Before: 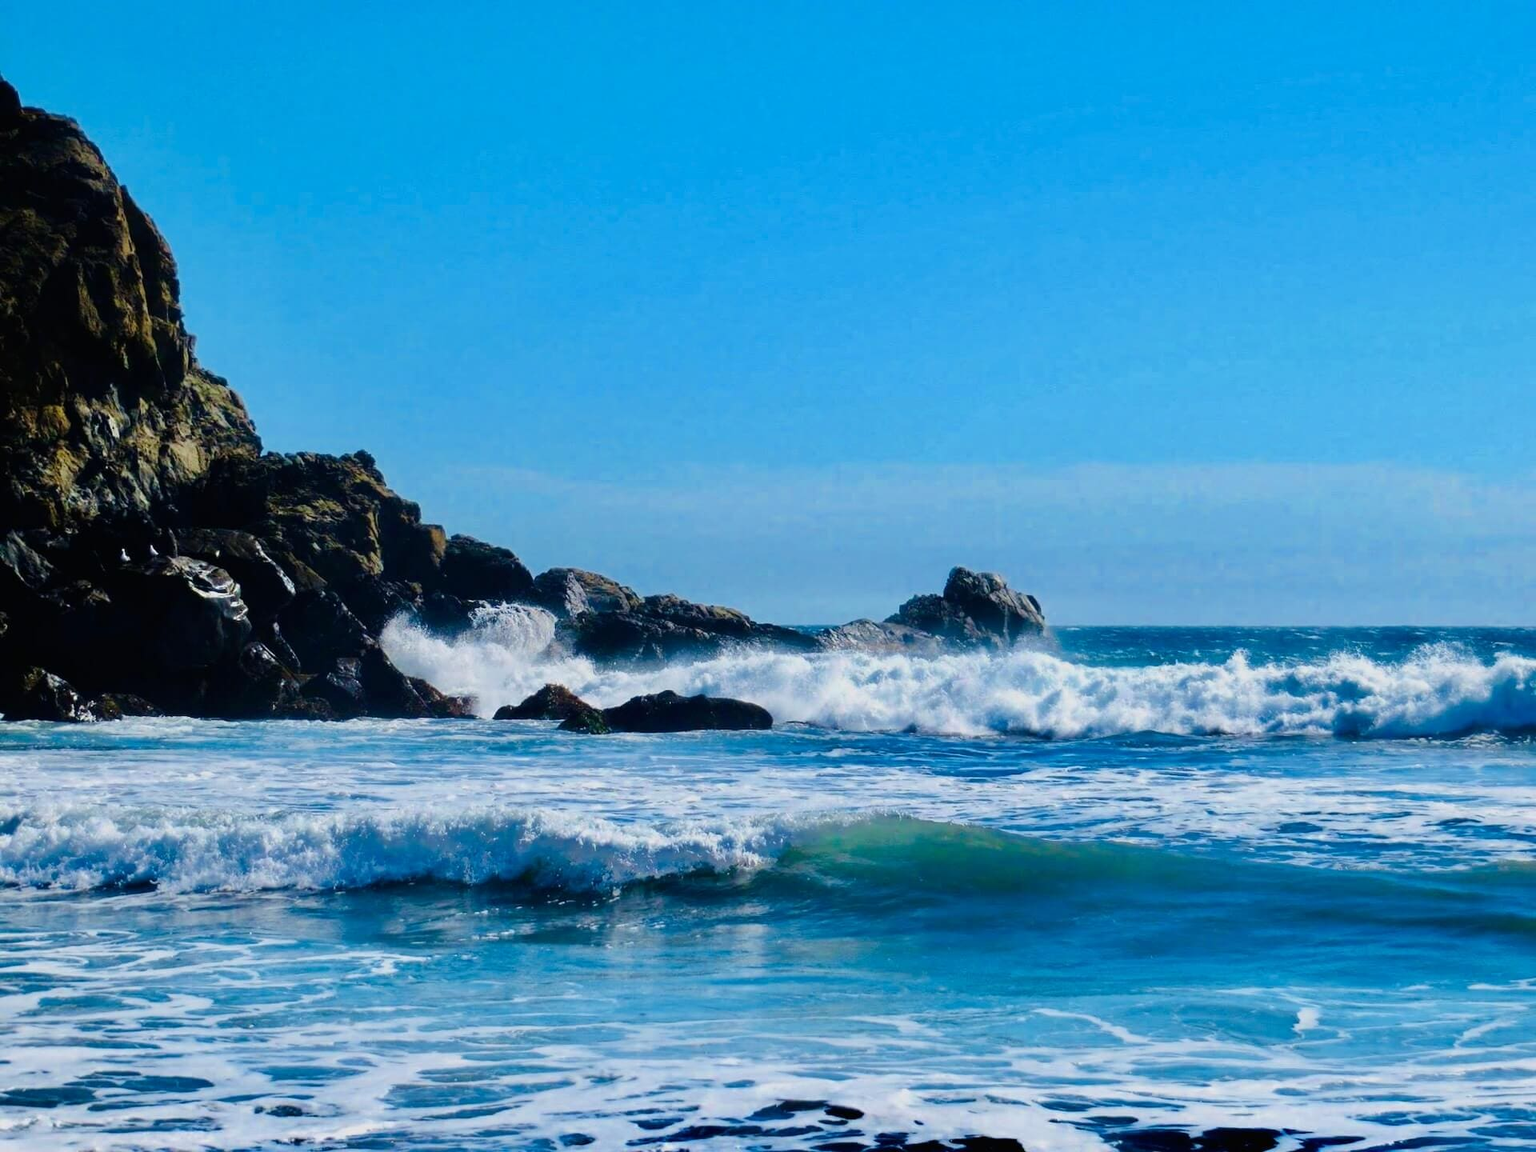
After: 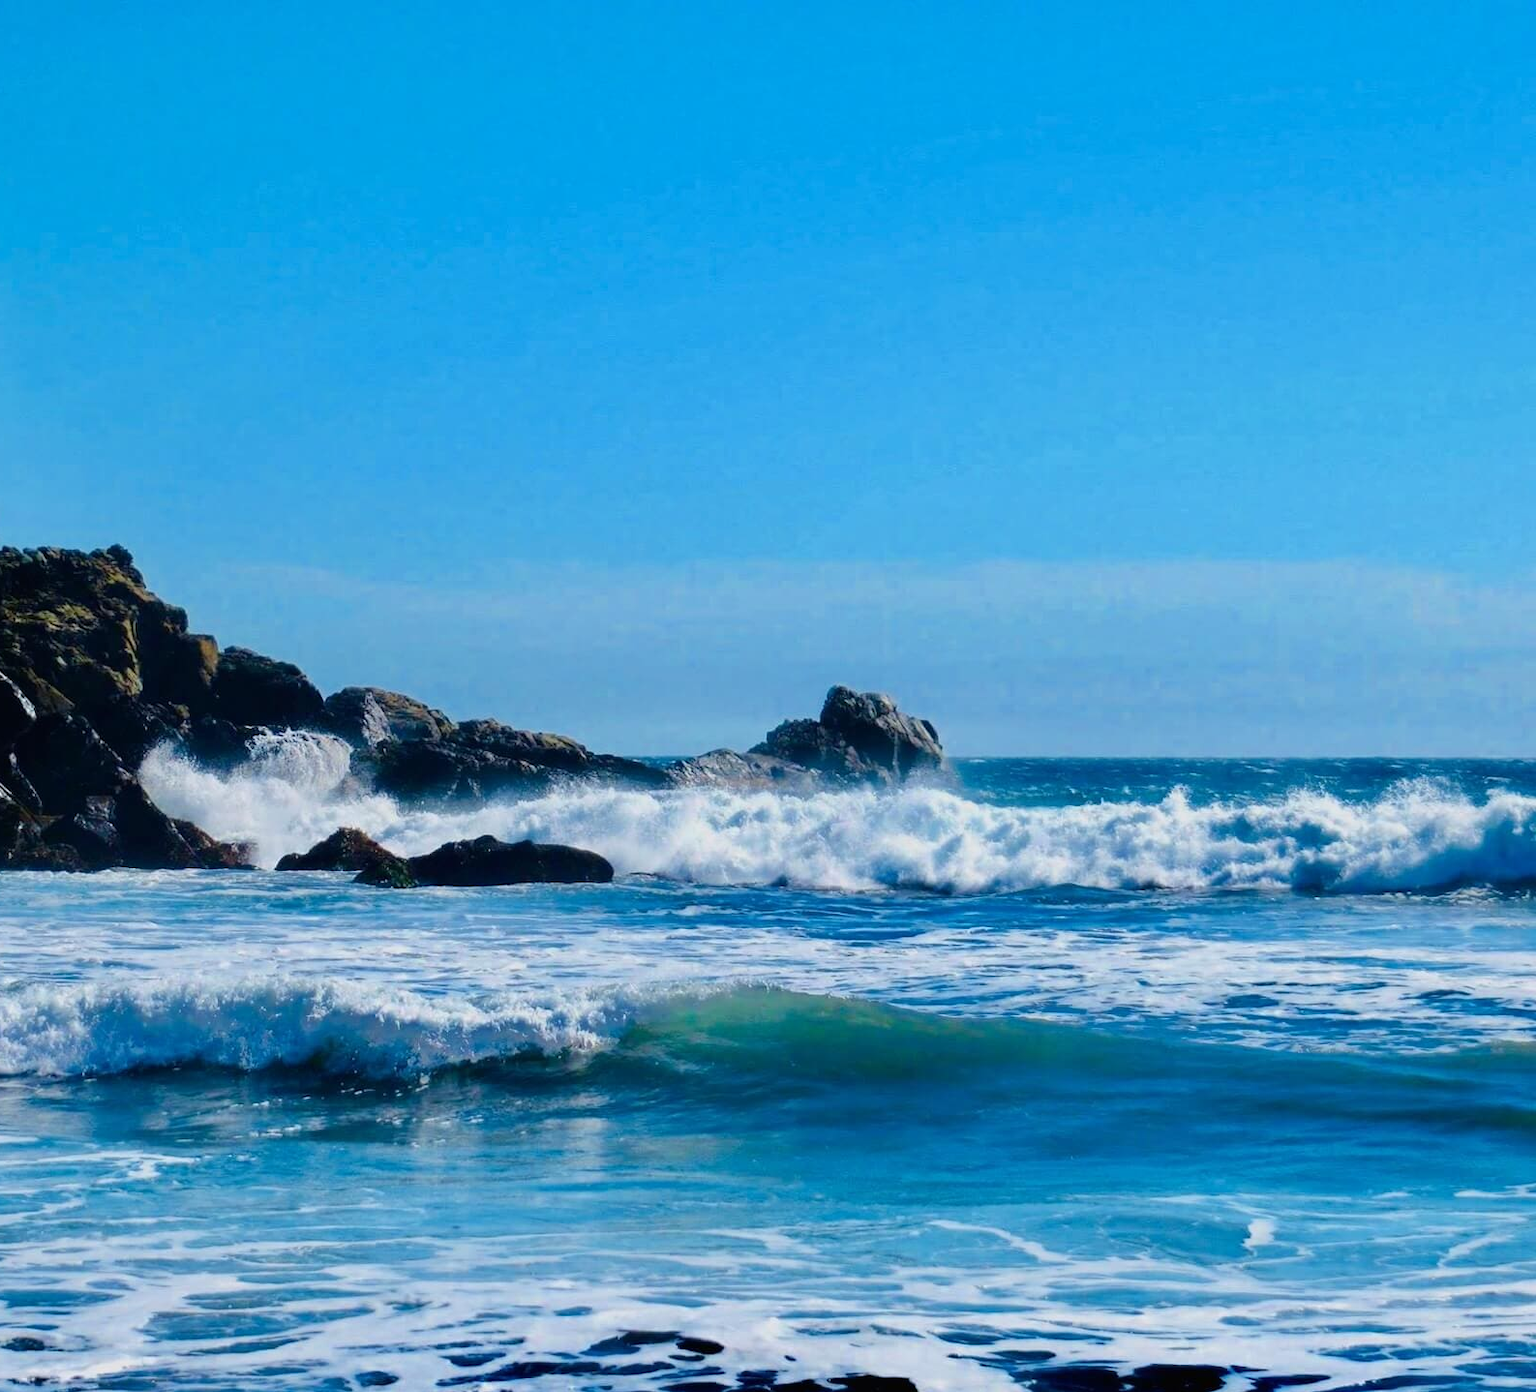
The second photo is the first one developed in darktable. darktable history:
crop: left 17.302%, bottom 0.023%
